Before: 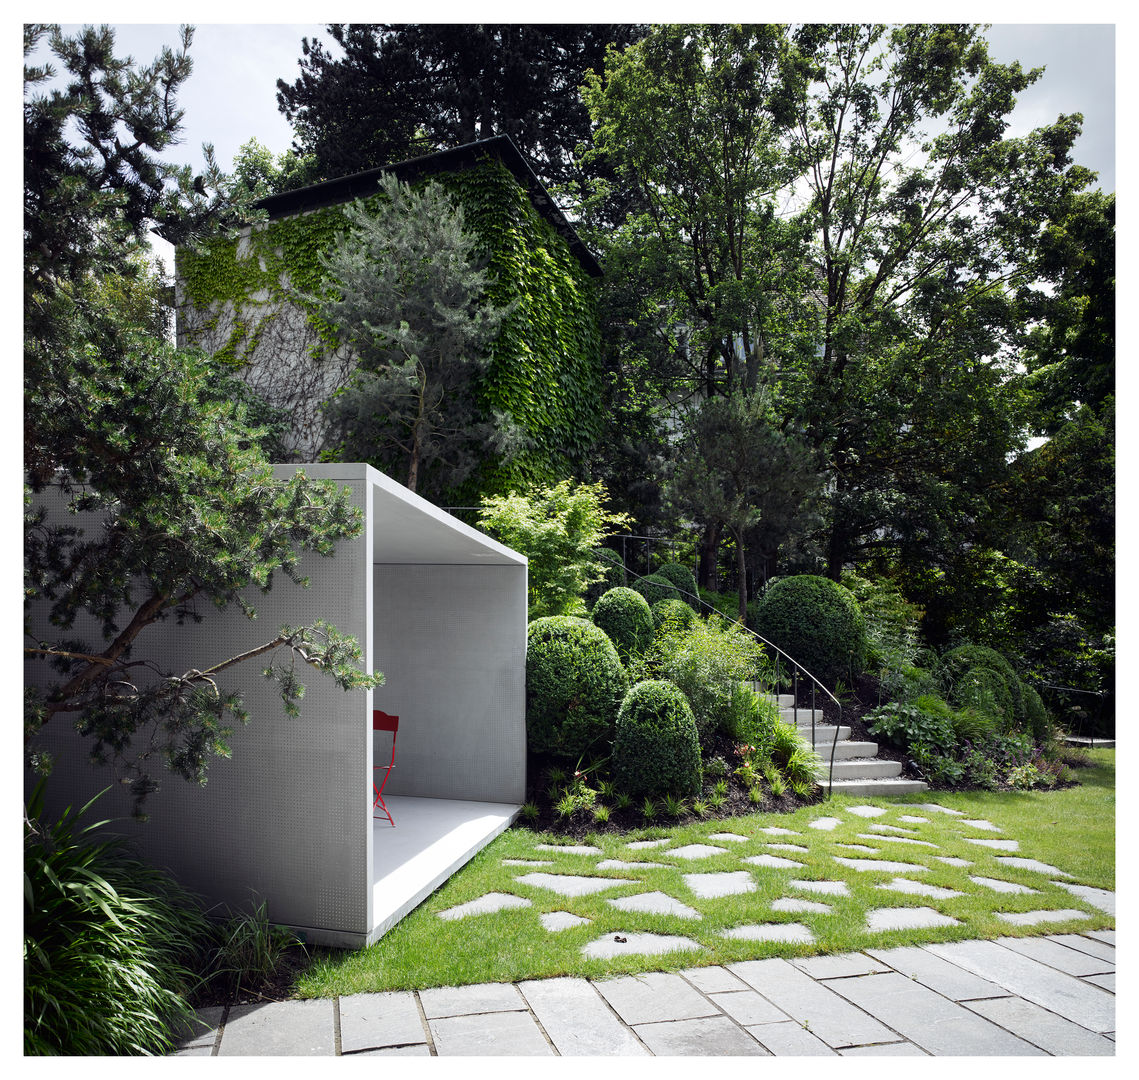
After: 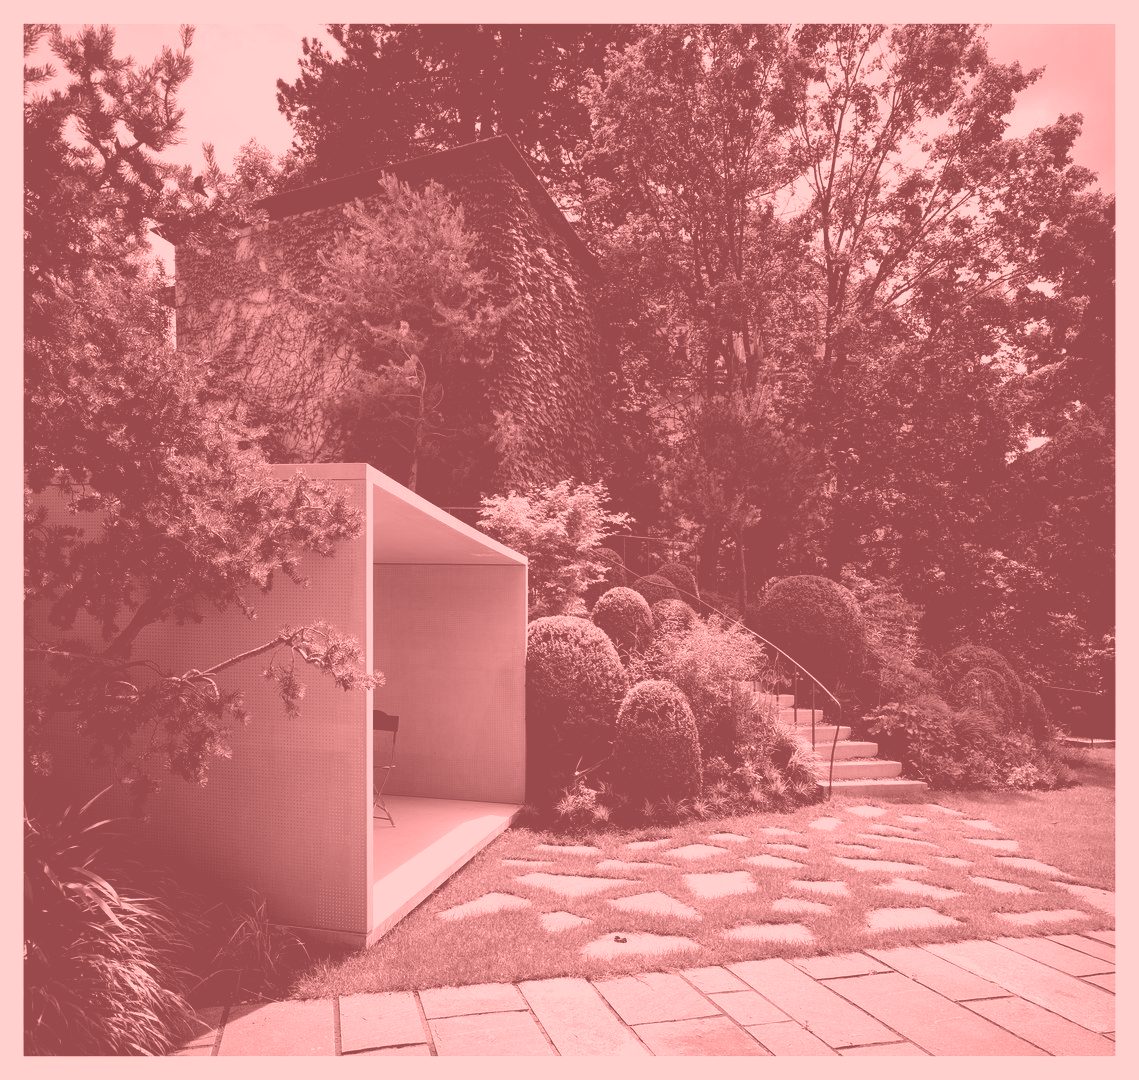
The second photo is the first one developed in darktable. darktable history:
velvia: strength 56%
local contrast: mode bilateral grid, contrast 20, coarseness 50, detail 144%, midtone range 0.2
levels: levels [0.101, 0.578, 0.953]
colorize: saturation 51%, source mix 50.67%, lightness 50.67%
